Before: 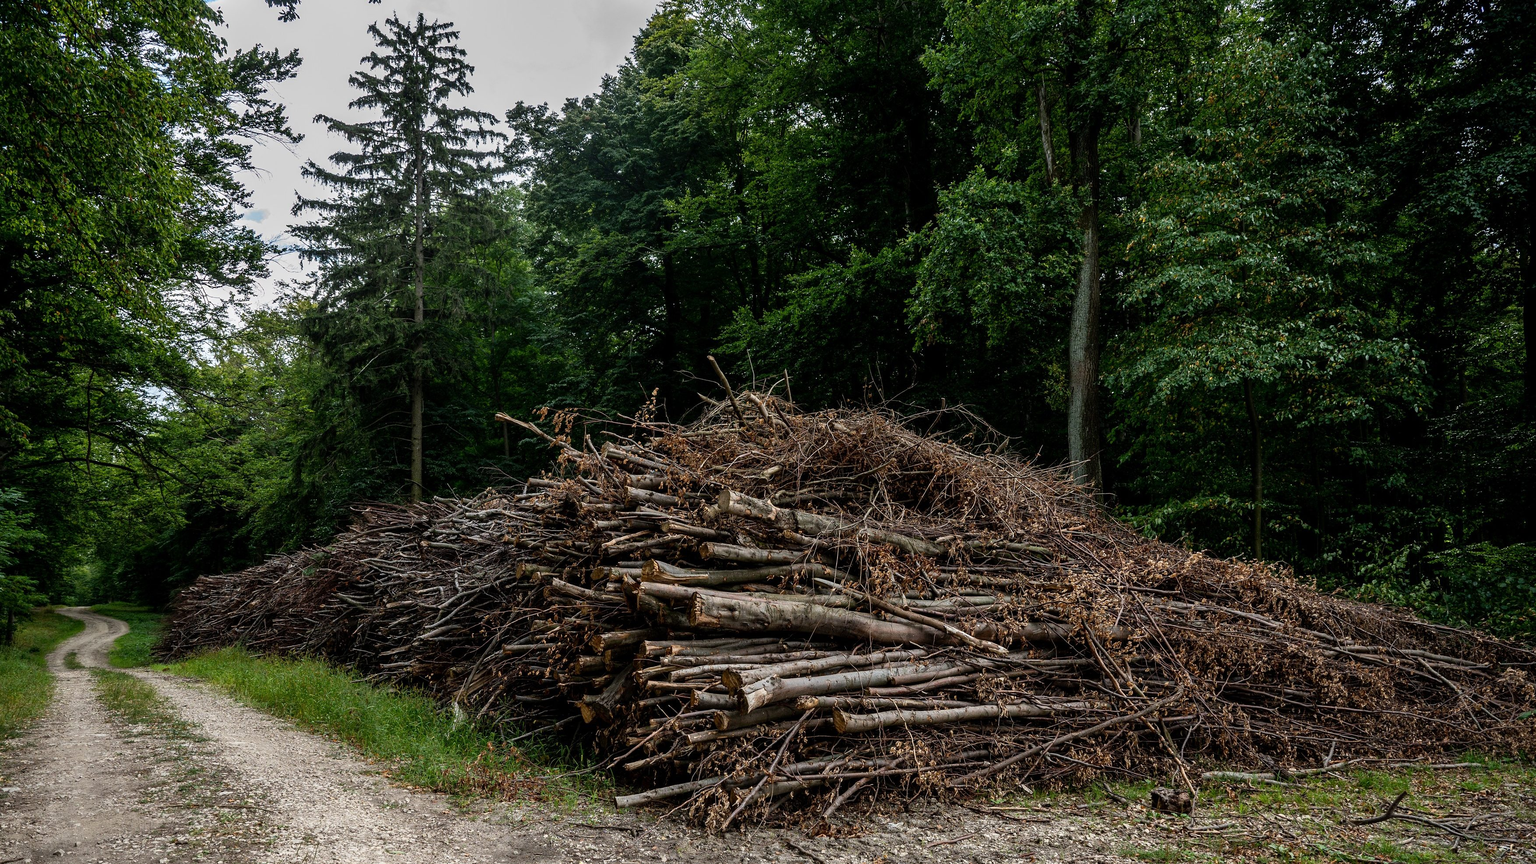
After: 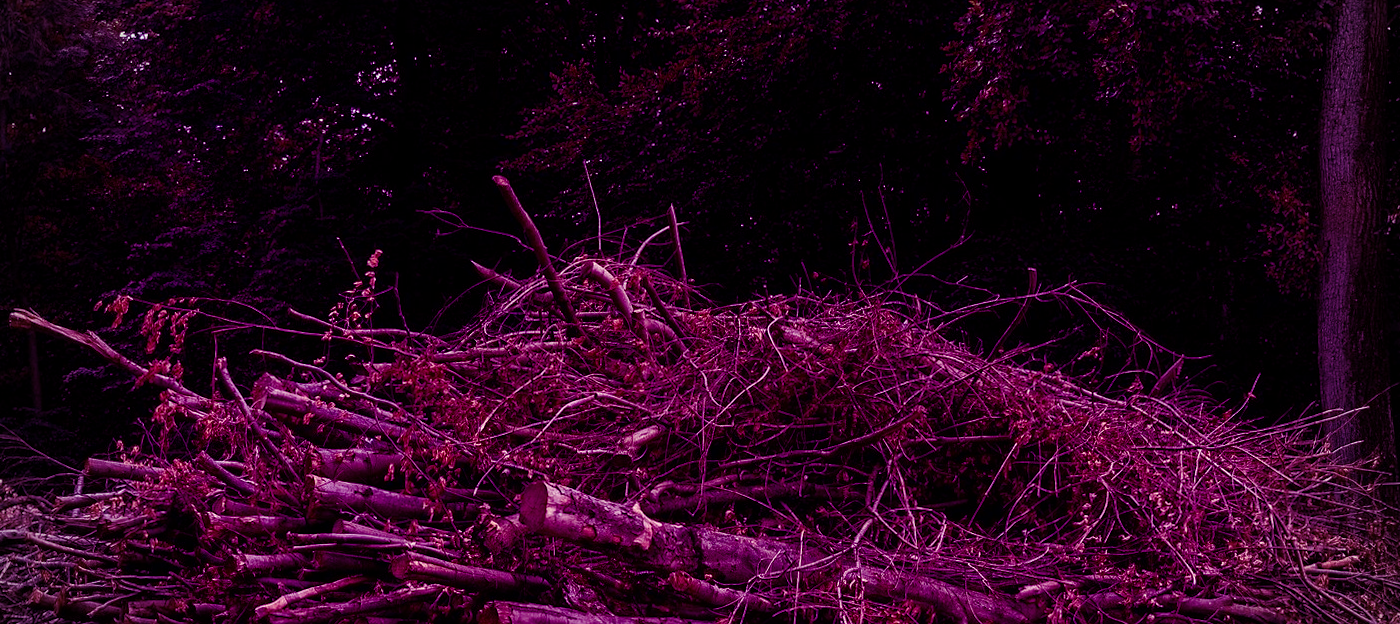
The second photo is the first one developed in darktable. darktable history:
crop: left 31.751%, top 32.172%, right 27.8%, bottom 35.83%
color balance: mode lift, gamma, gain (sRGB), lift [1, 1, 0.101, 1]
vignetting: unbound false
rotate and perspective: rotation -0.45°, automatic cropping original format, crop left 0.008, crop right 0.992, crop top 0.012, crop bottom 0.988
tone equalizer: on, module defaults
